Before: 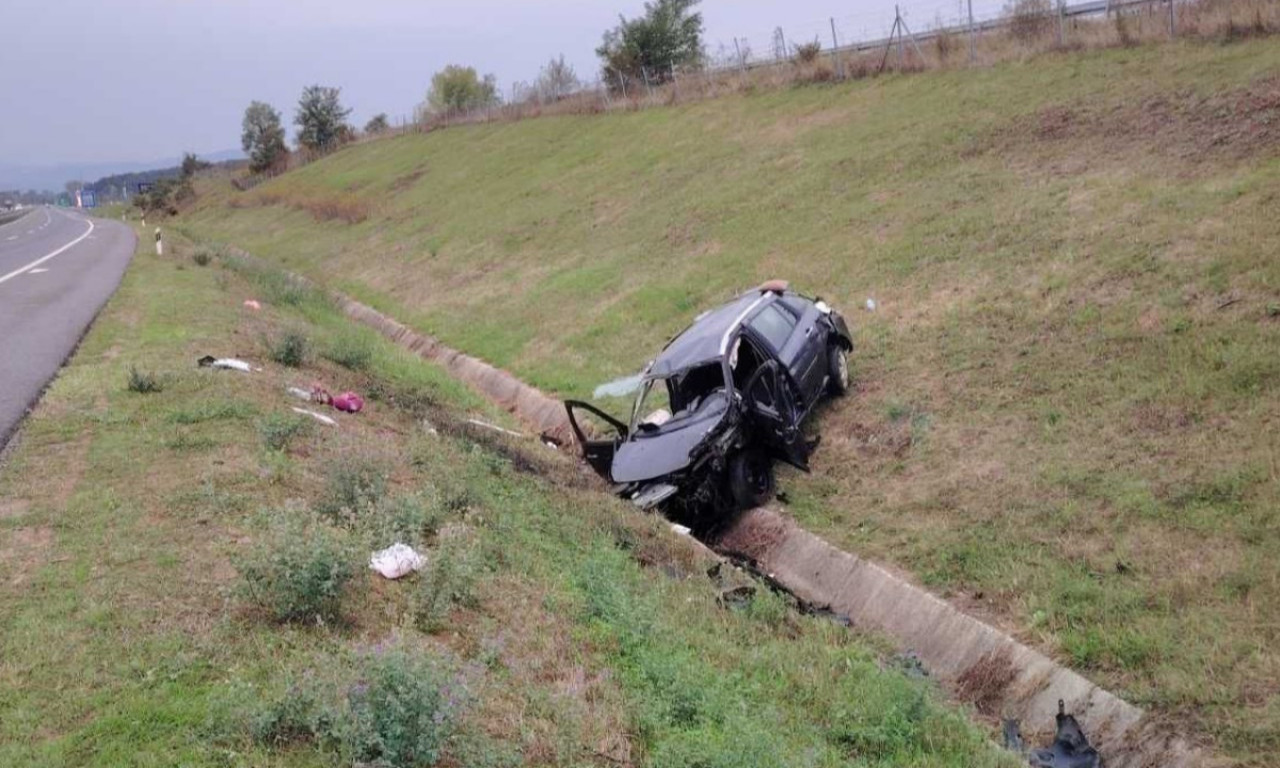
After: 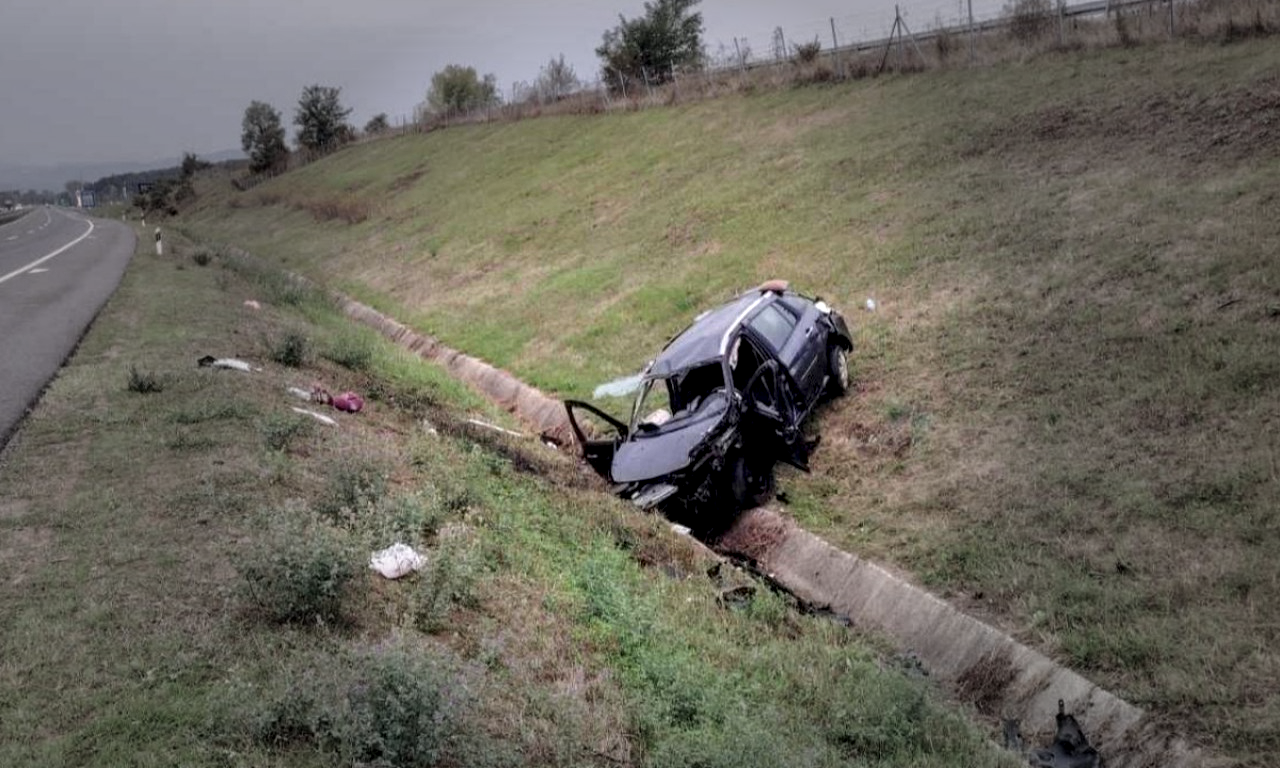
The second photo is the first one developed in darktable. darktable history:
vignetting: fall-off start 31.7%, fall-off radius 33.56%
local contrast: detail 150%
